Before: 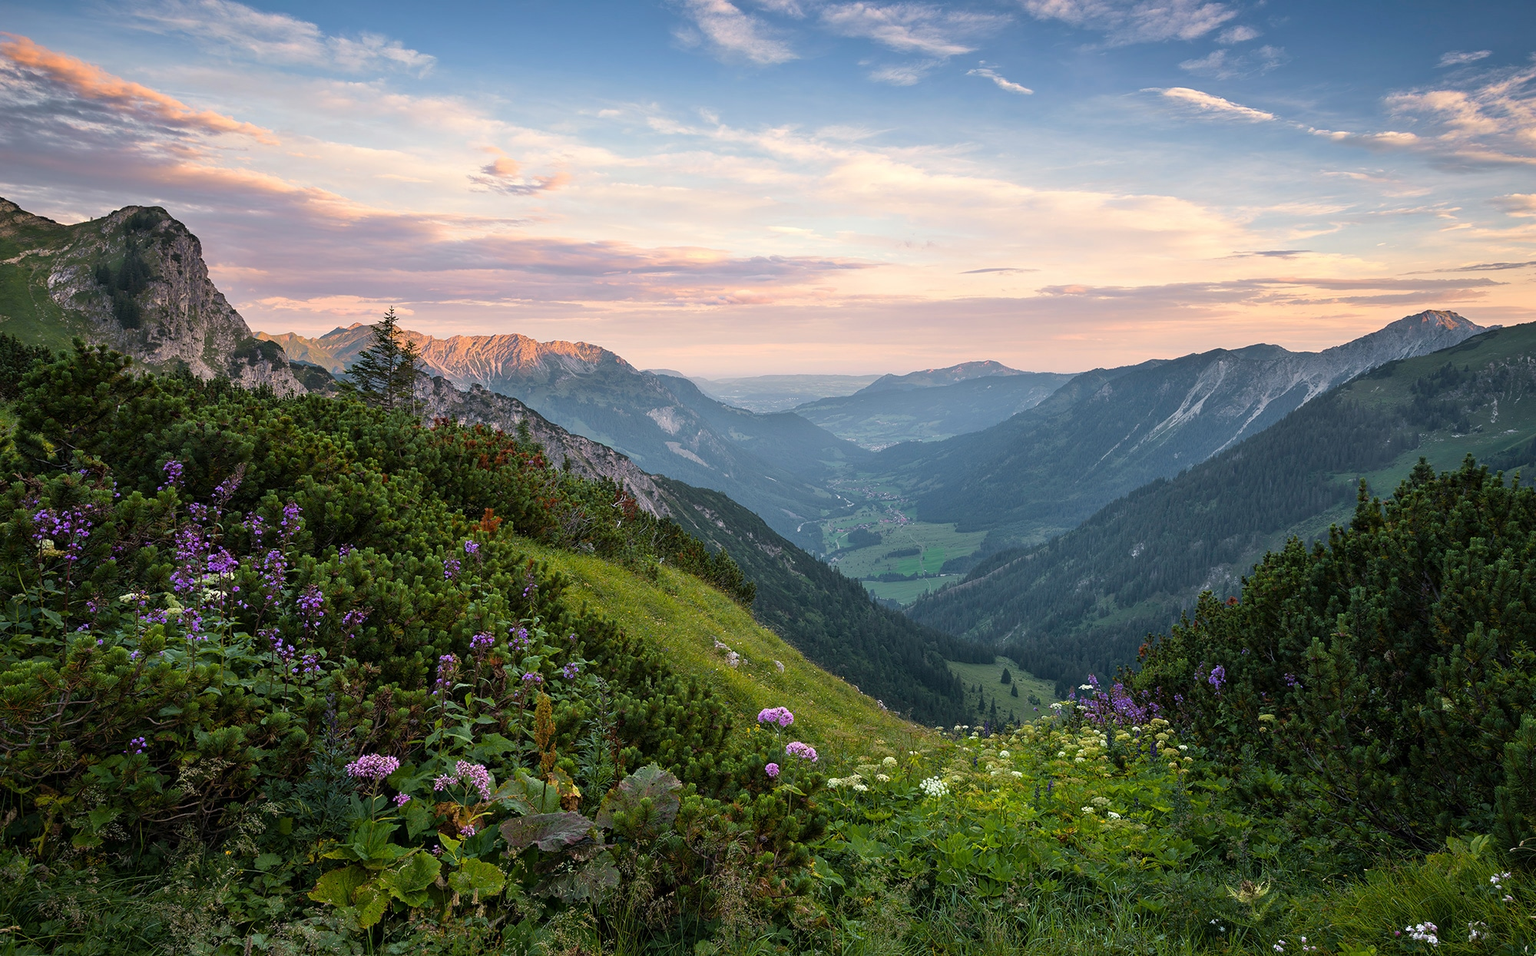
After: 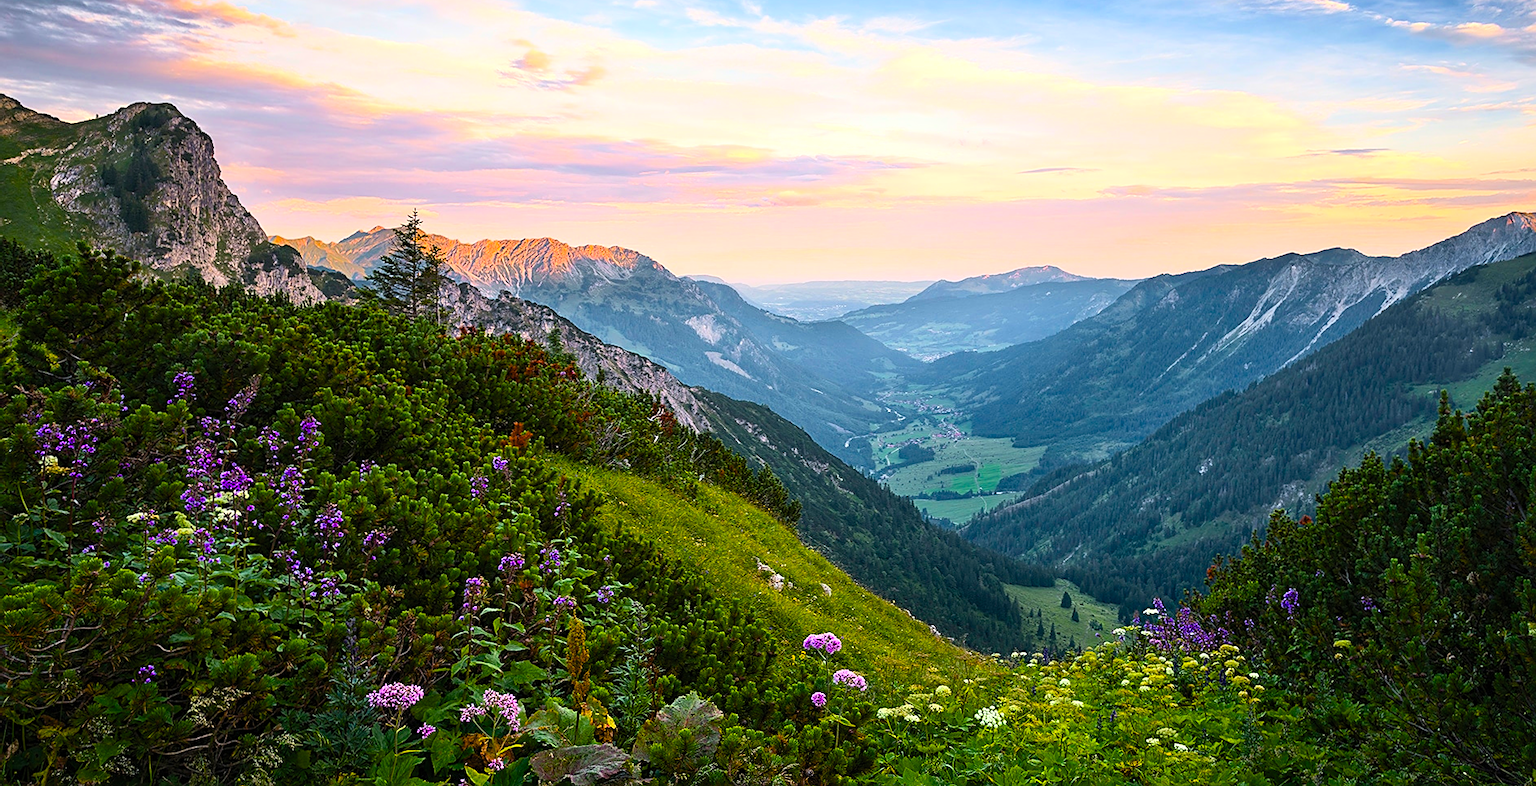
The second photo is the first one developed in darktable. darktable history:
color balance rgb: perceptual saturation grading › global saturation 25.254%, perceptual brilliance grading › highlights 12.786%, perceptual brilliance grading › mid-tones 7.912%, perceptual brilliance grading › shadows -17.765%, global vibrance 16.386%, saturation formula JzAzBz (2021)
sharpen: on, module defaults
crop and rotate: angle 0.04°, top 11.562%, right 5.597%, bottom 10.851%
contrast brightness saturation: contrast 0.204, brightness 0.161, saturation 0.227
